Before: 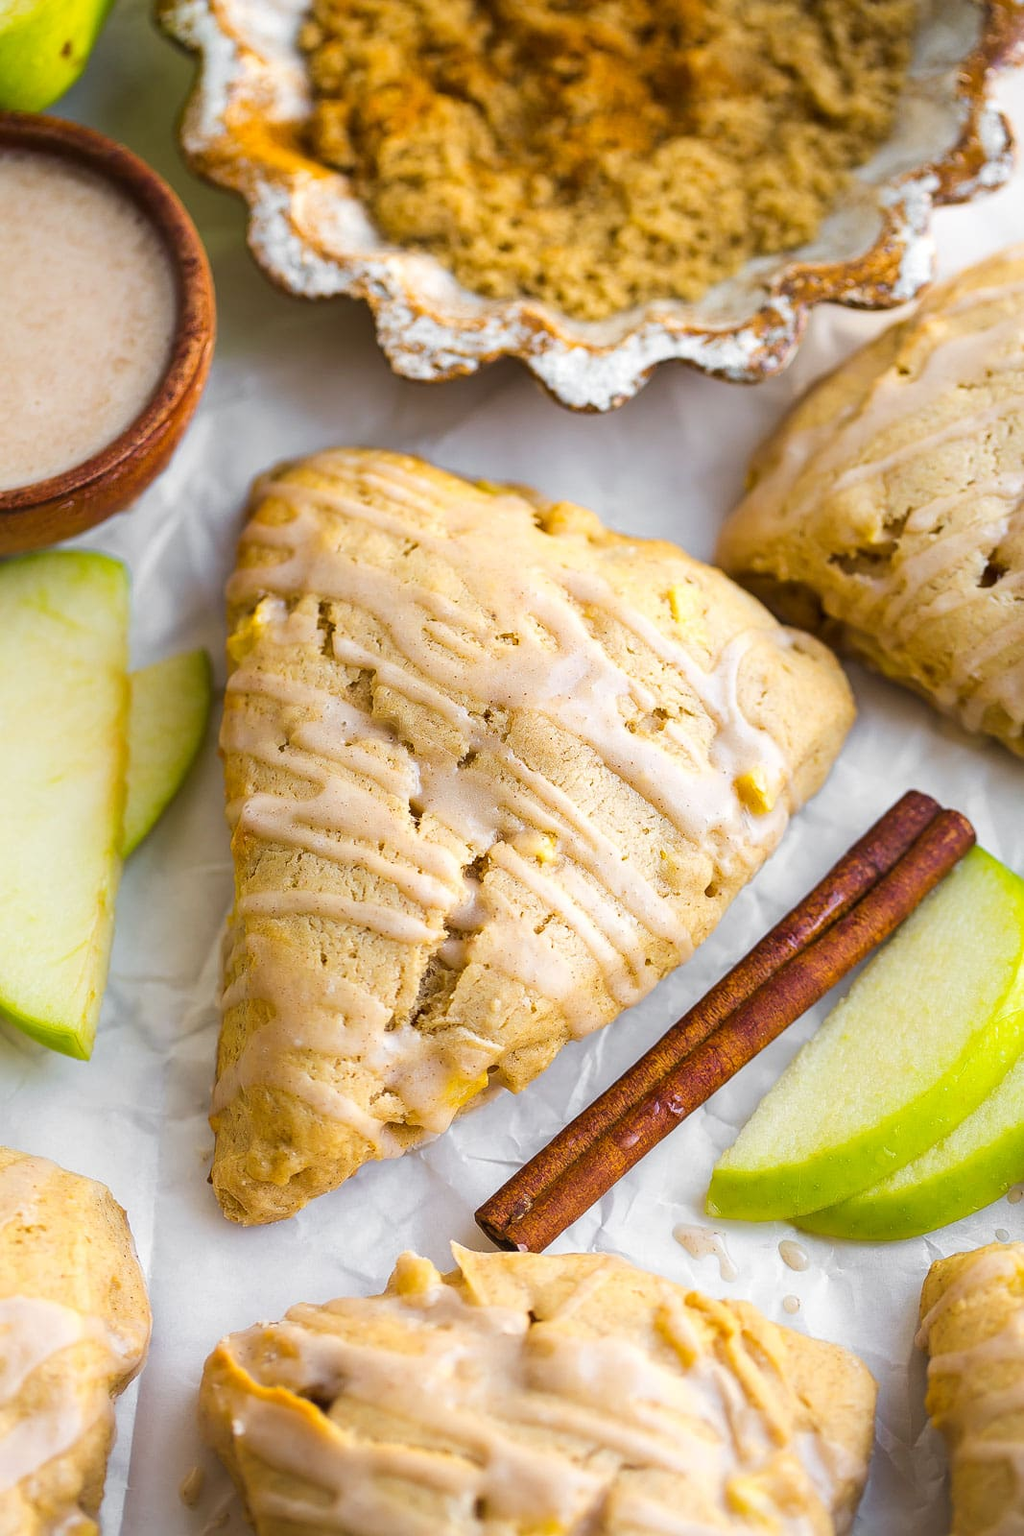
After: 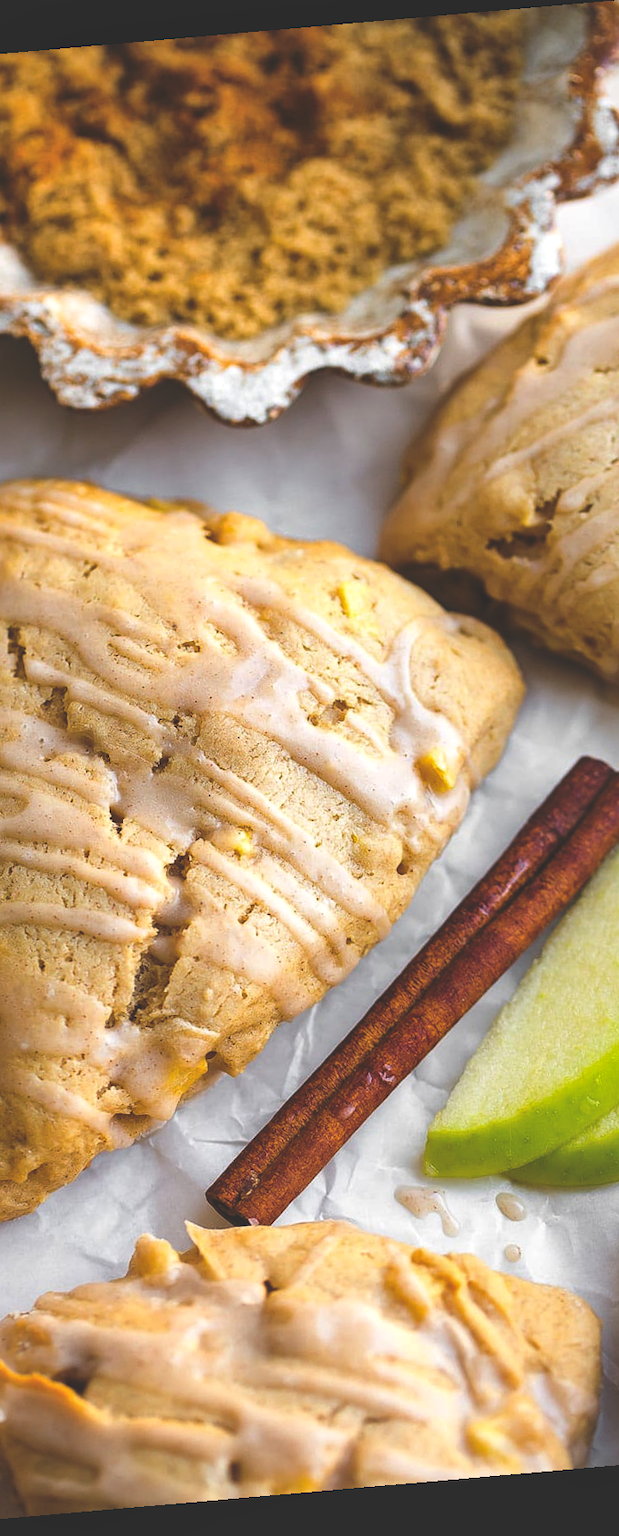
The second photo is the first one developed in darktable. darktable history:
rgb curve: curves: ch0 [(0, 0.186) (0.314, 0.284) (0.775, 0.708) (1, 1)], compensate middle gray true, preserve colors none
crop: left 31.458%, top 0%, right 11.876%
rotate and perspective: rotation -4.98°, automatic cropping off
local contrast: mode bilateral grid, contrast 20, coarseness 50, detail 120%, midtone range 0.2
